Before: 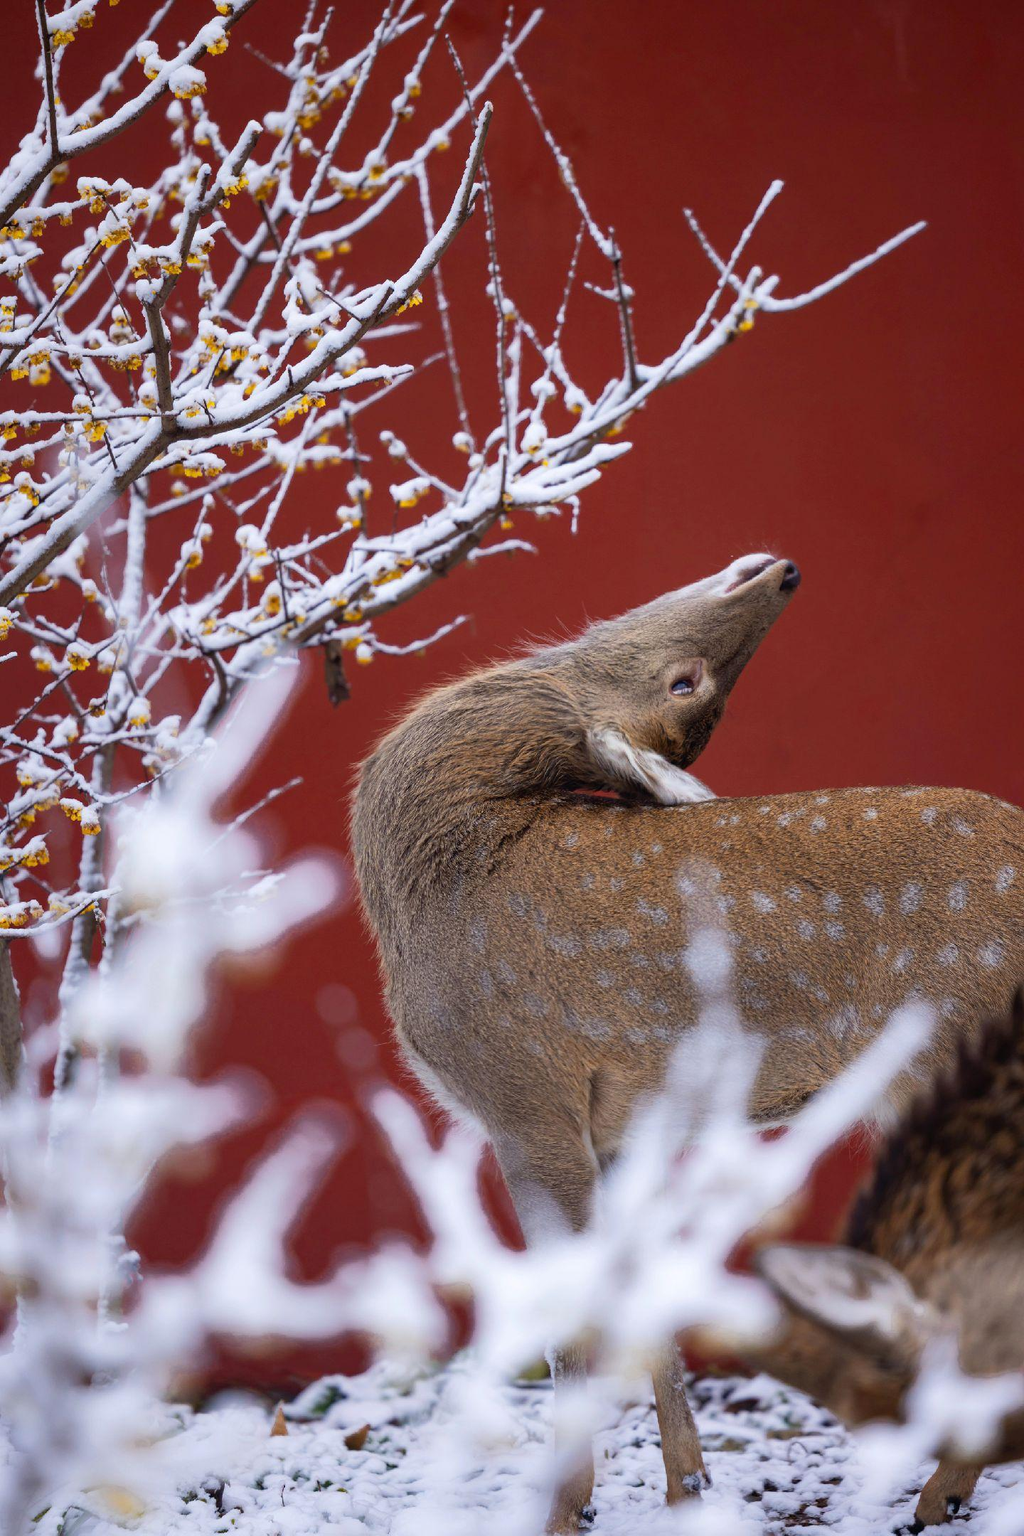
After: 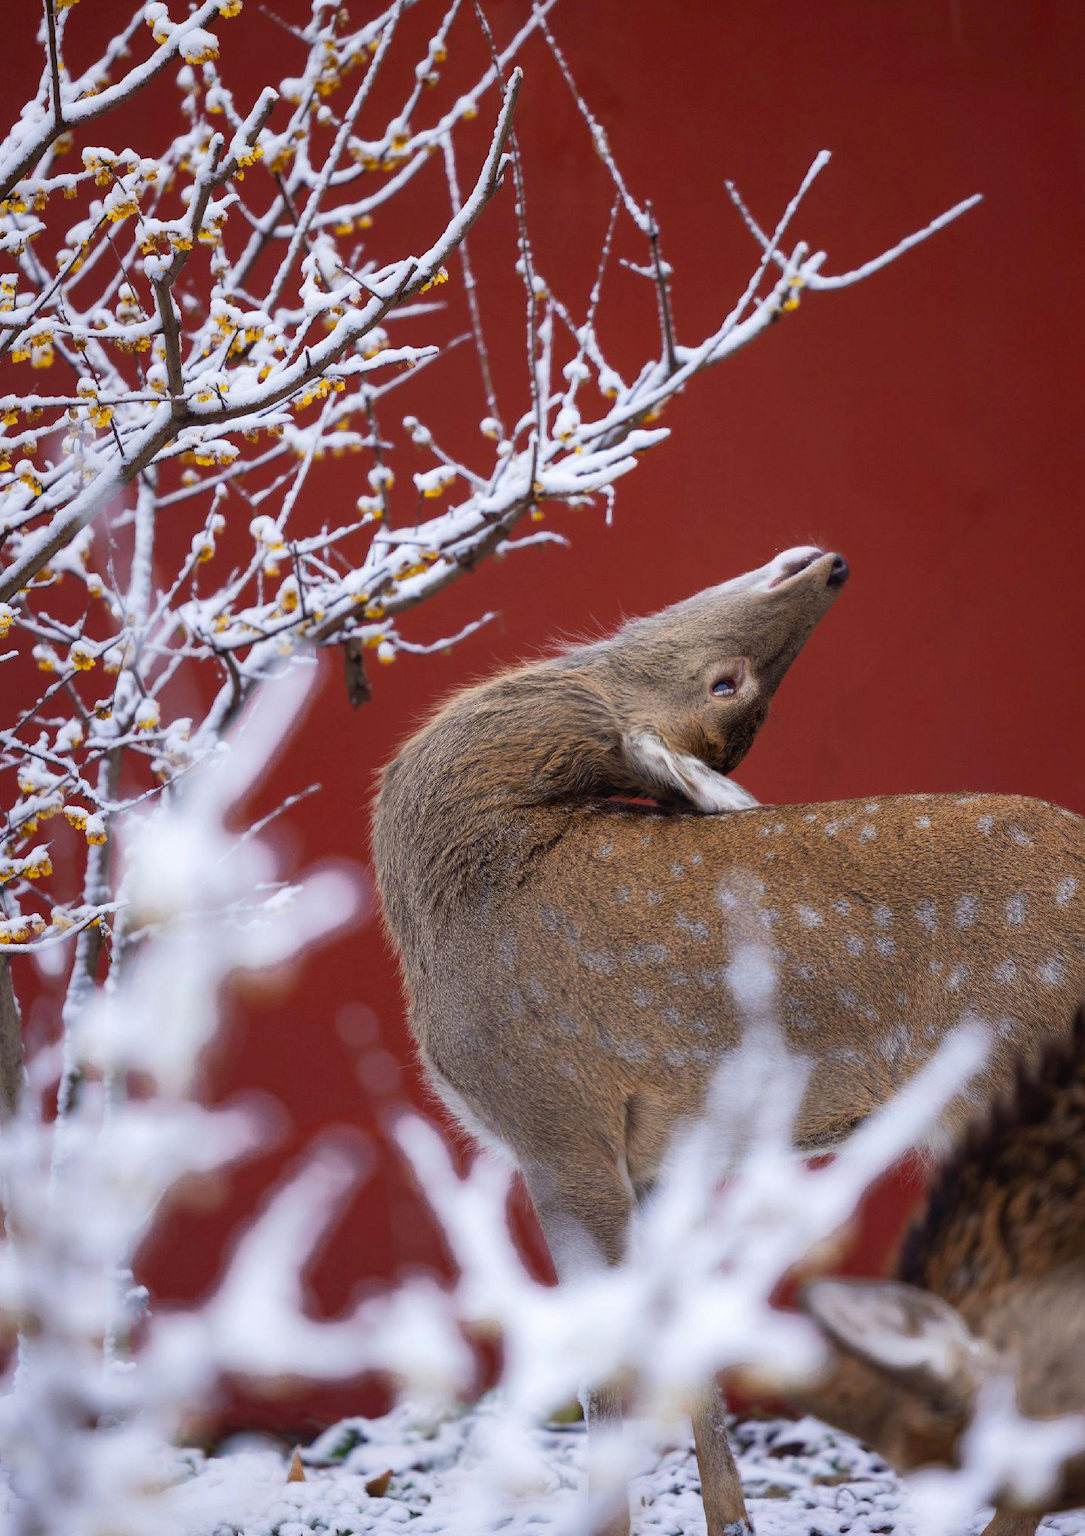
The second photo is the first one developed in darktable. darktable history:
contrast equalizer: octaves 7, y [[0.5, 0.5, 0.5, 0.539, 0.64, 0.611], [0.5 ×6], [0.5 ×6], [0 ×6], [0 ×6]], mix -0.182
crop and rotate: top 2.509%, bottom 3.158%
